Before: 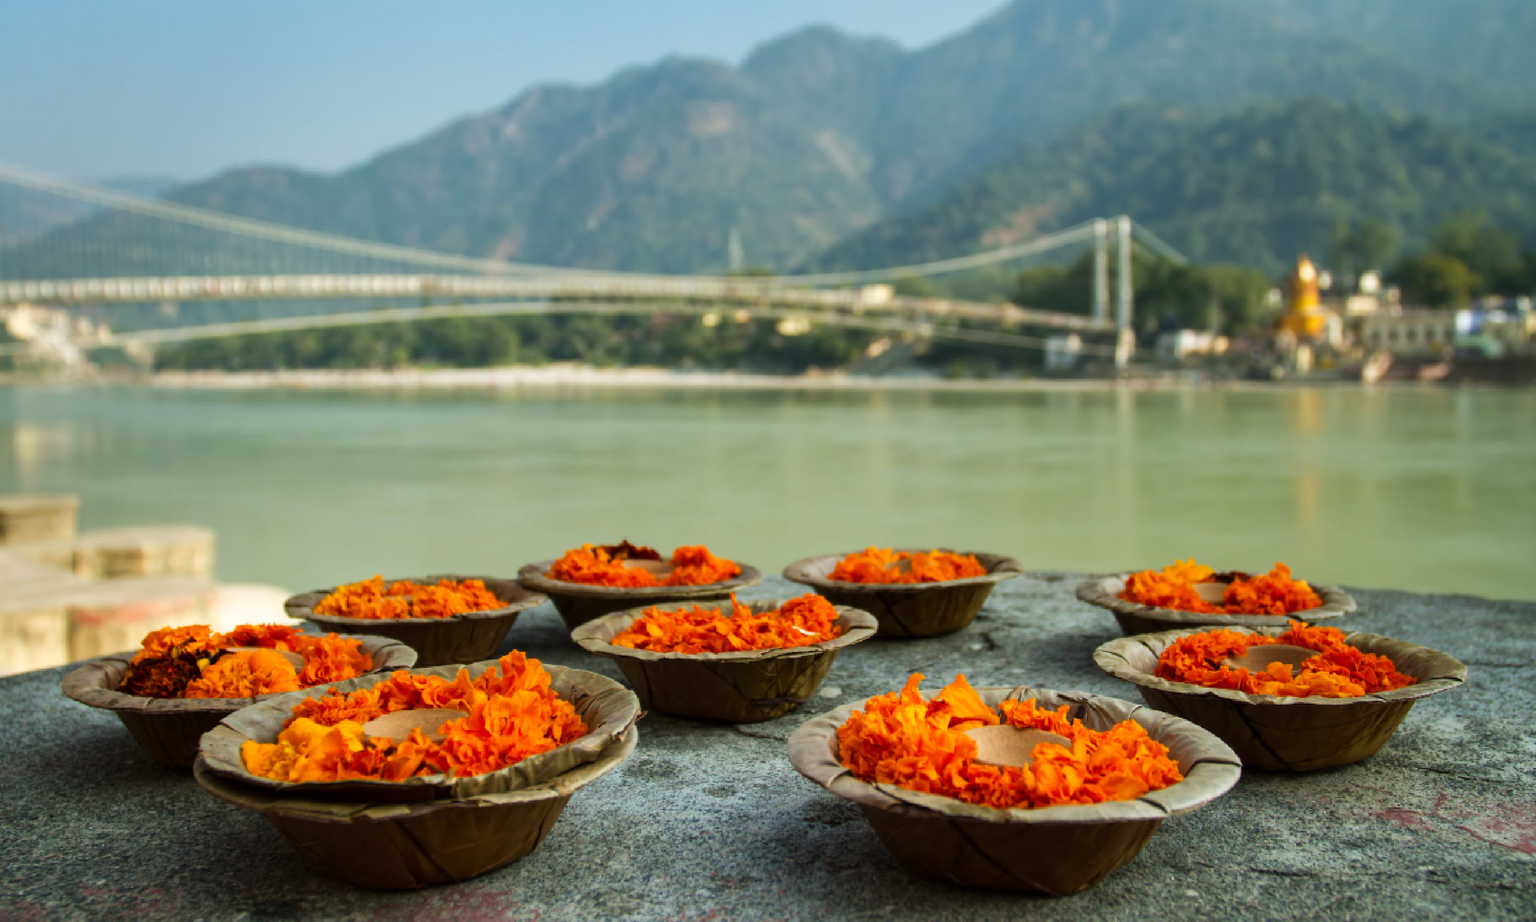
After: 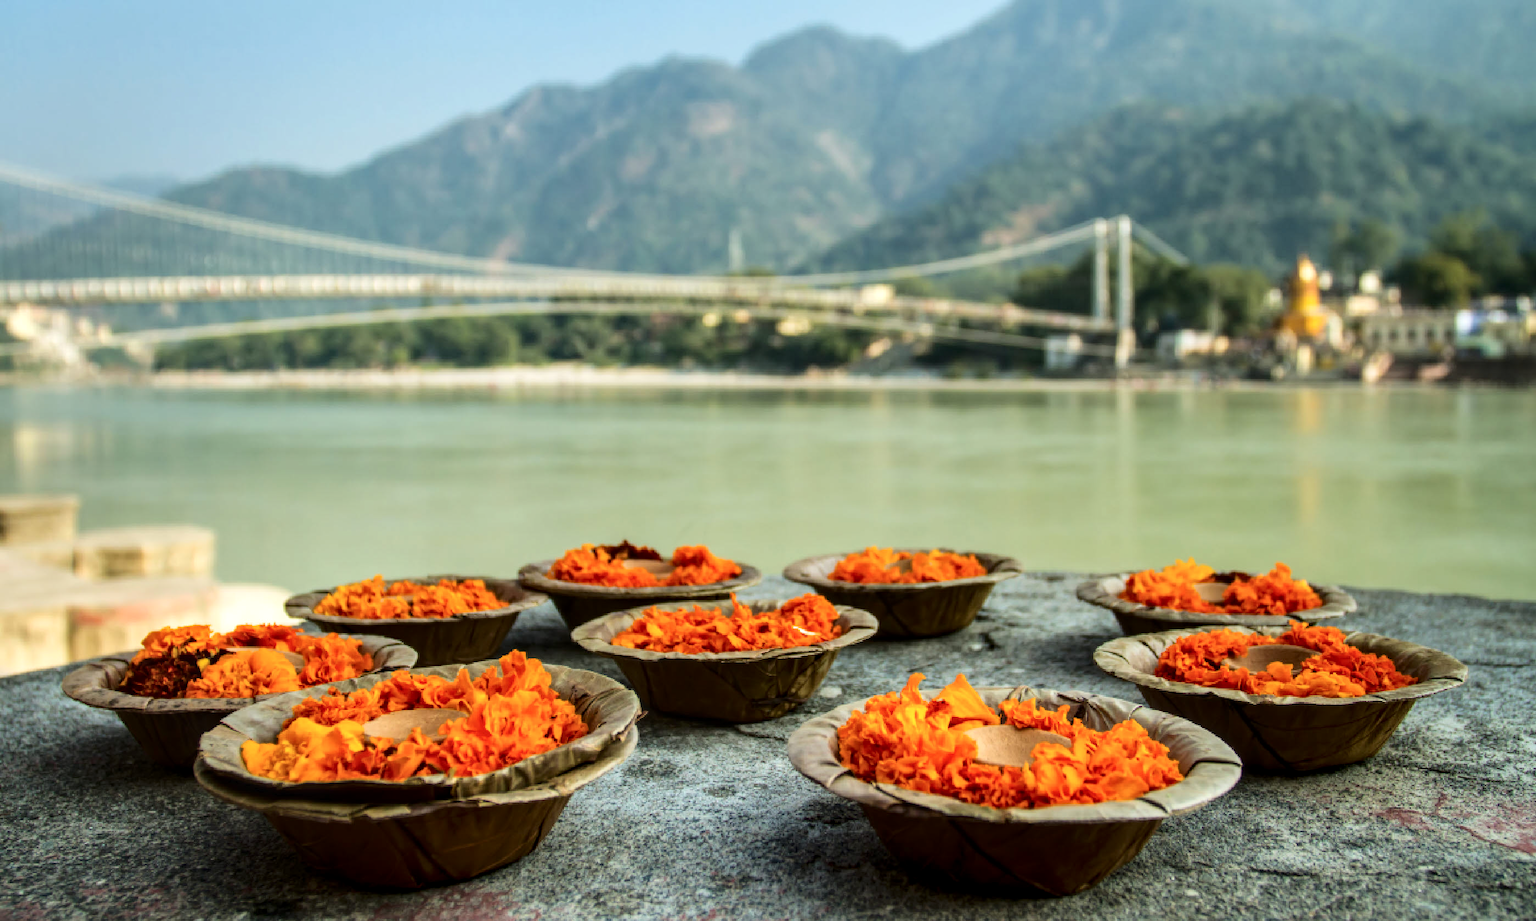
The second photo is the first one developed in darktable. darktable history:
local contrast: detail 130%
tone curve: curves: ch0 [(0, 0) (0.003, 0.015) (0.011, 0.019) (0.025, 0.026) (0.044, 0.041) (0.069, 0.057) (0.1, 0.085) (0.136, 0.116) (0.177, 0.158) (0.224, 0.215) (0.277, 0.286) (0.335, 0.367) (0.399, 0.452) (0.468, 0.534) (0.543, 0.612) (0.623, 0.698) (0.709, 0.775) (0.801, 0.858) (0.898, 0.928) (1, 1)], color space Lab, independent channels, preserve colors none
